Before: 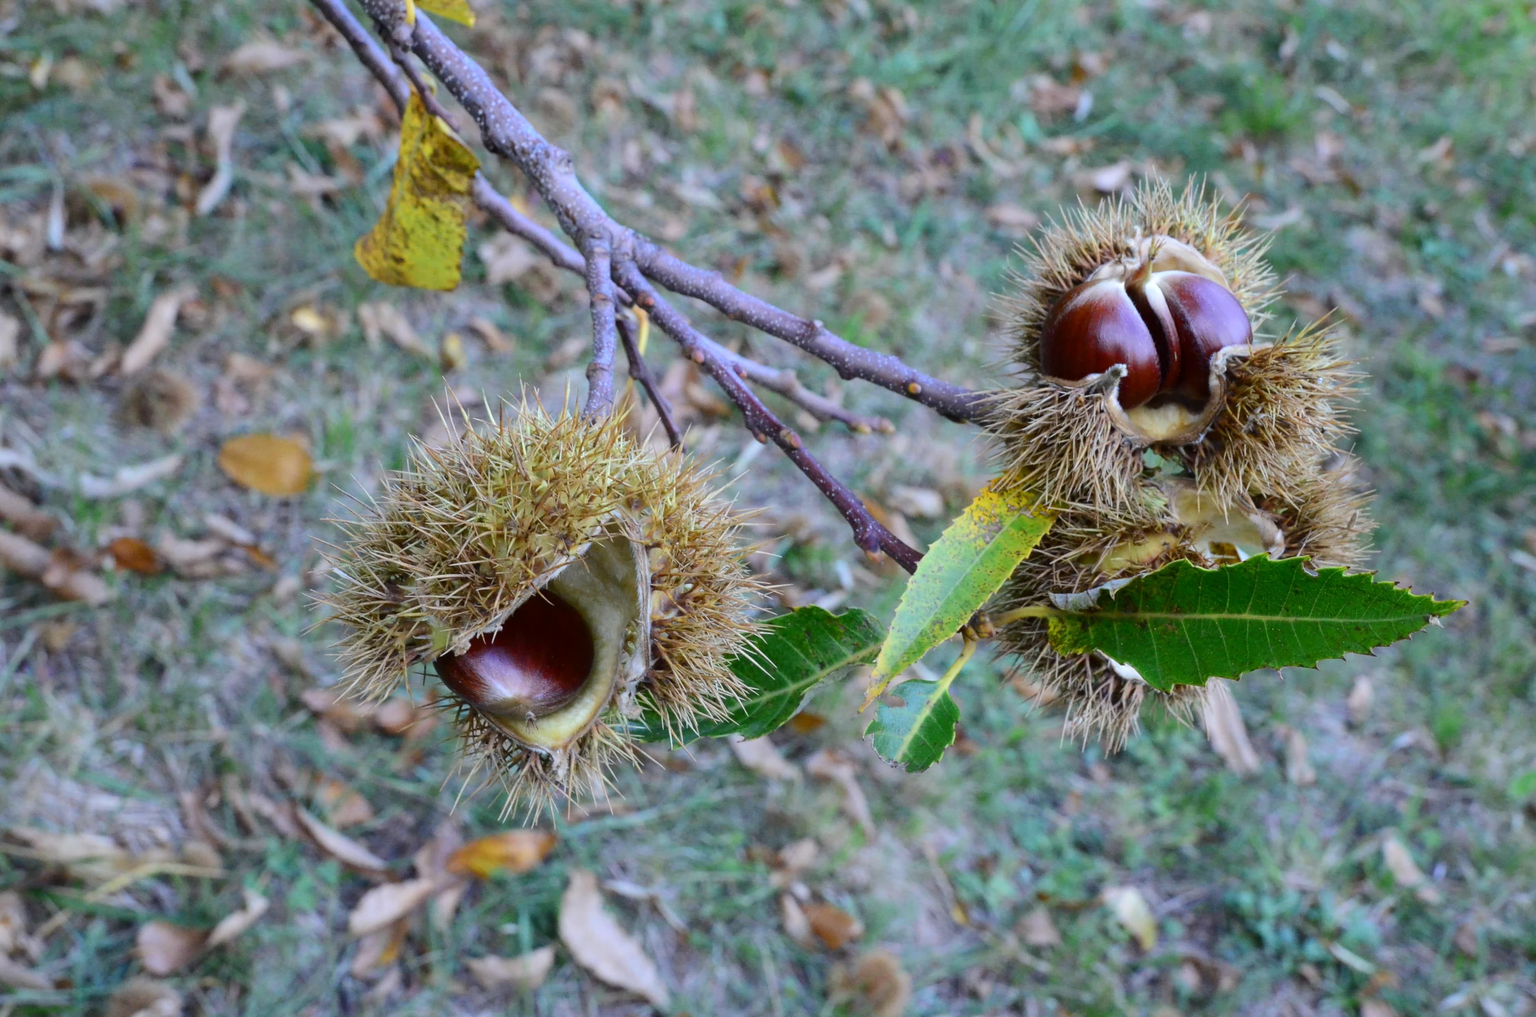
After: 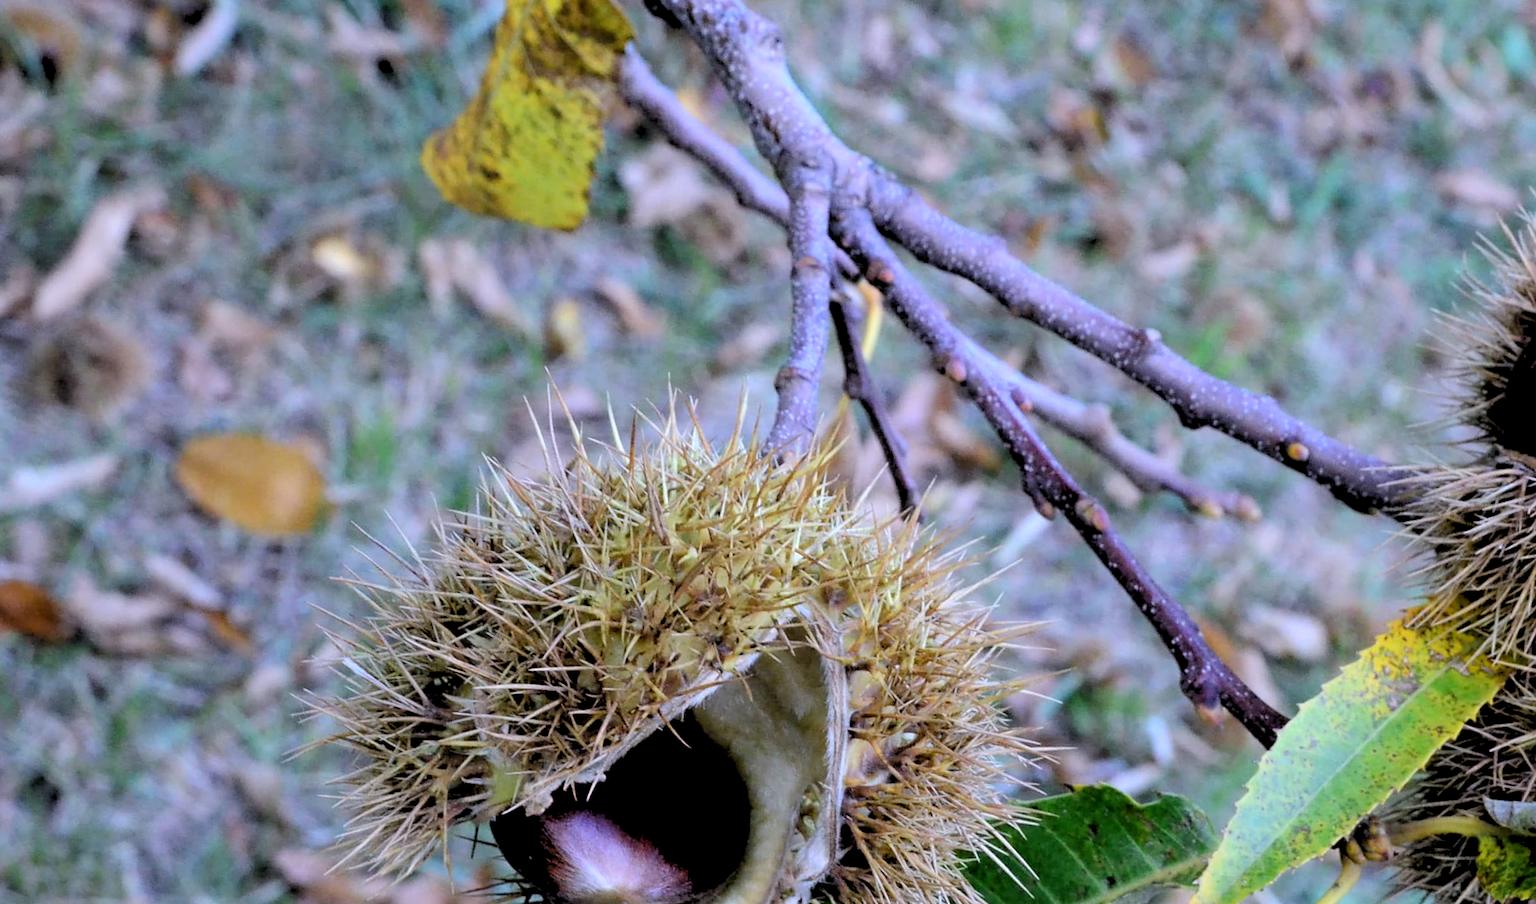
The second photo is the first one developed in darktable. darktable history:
white balance: red 1.004, blue 1.096
sharpen: radius 5.325, amount 0.312, threshold 26.433
tone equalizer: on, module defaults
rgb levels: levels [[0.029, 0.461, 0.922], [0, 0.5, 1], [0, 0.5, 1]]
crop and rotate: angle -4.99°, left 2.122%, top 6.945%, right 27.566%, bottom 30.519%
